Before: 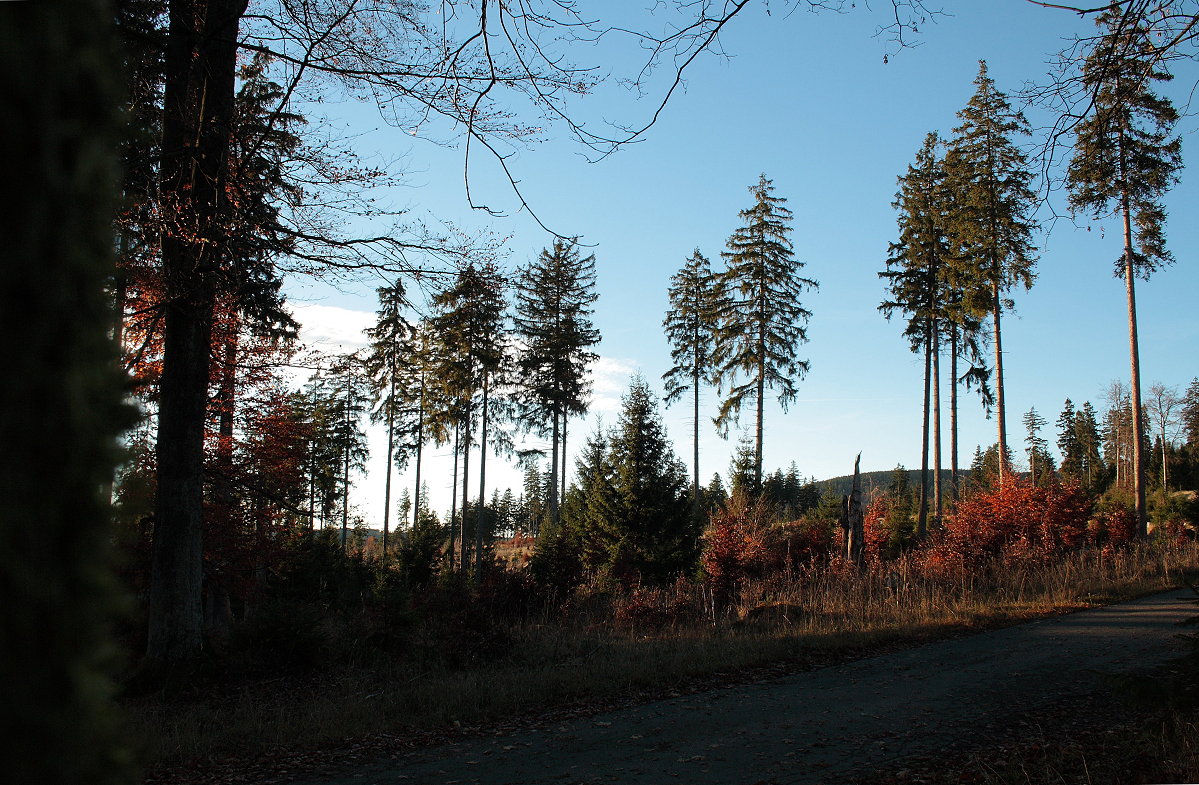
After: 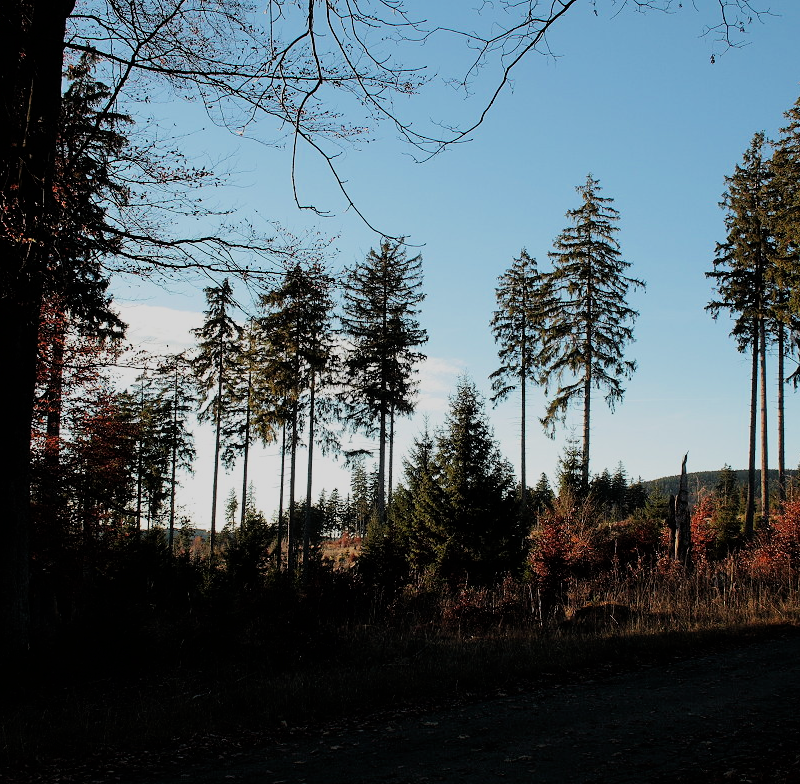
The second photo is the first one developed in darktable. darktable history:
crop and rotate: left 14.489%, right 18.771%
filmic rgb: black relative exposure -7.65 EV, white relative exposure 4.56 EV, hardness 3.61, contrast 1.057, color science v6 (2022)
